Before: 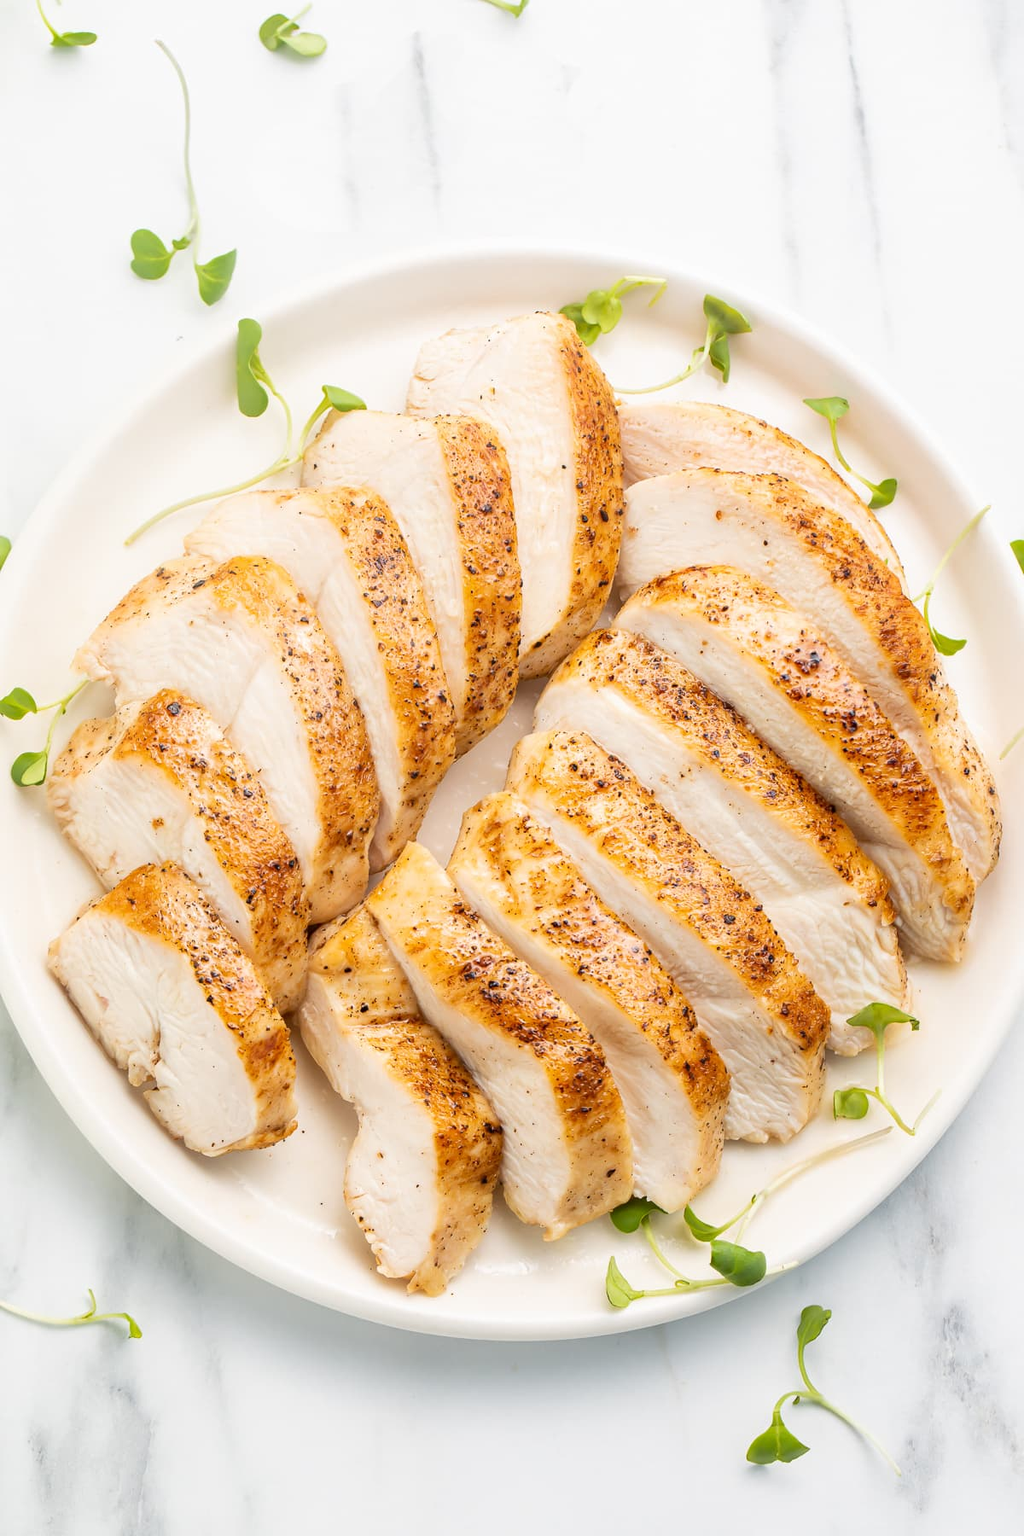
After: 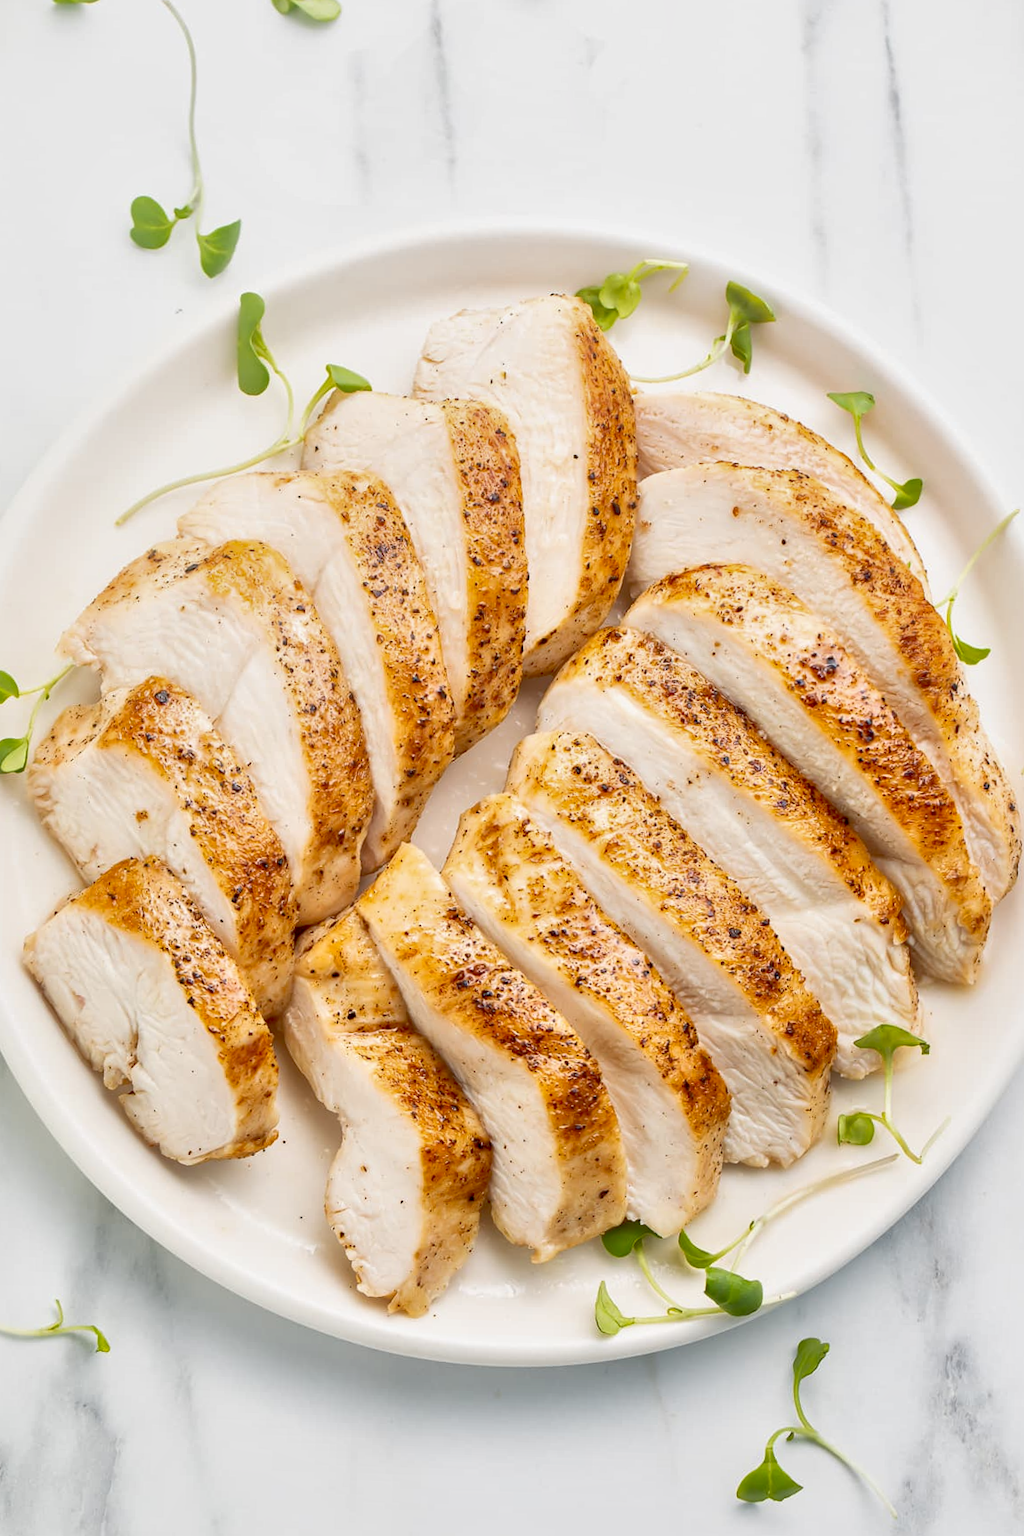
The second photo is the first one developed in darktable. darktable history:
exposure: black level correction 0.006, exposure -0.225 EV, compensate highlight preservation false
tone equalizer: -7 EV 0.154 EV, -6 EV 0.601 EV, -5 EV 1.16 EV, -4 EV 1.36 EV, -3 EV 1.18 EV, -2 EV 0.6 EV, -1 EV 0.147 EV
local contrast: mode bilateral grid, contrast 20, coarseness 49, detail 141%, midtone range 0.2
crop and rotate: angle -1.63°
